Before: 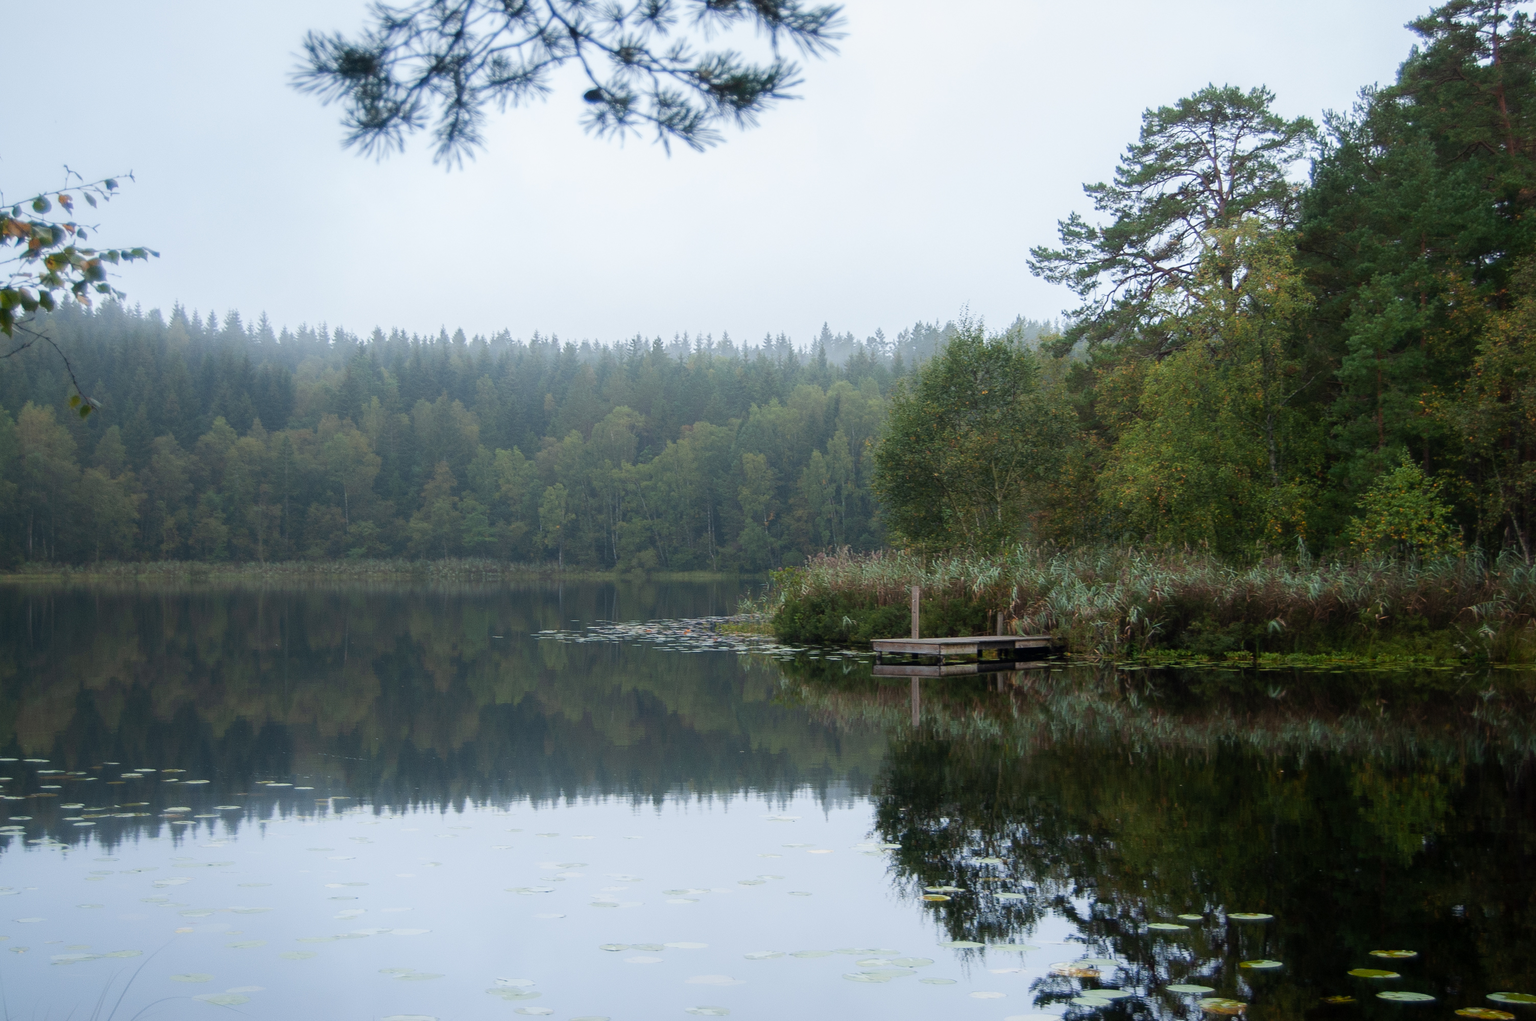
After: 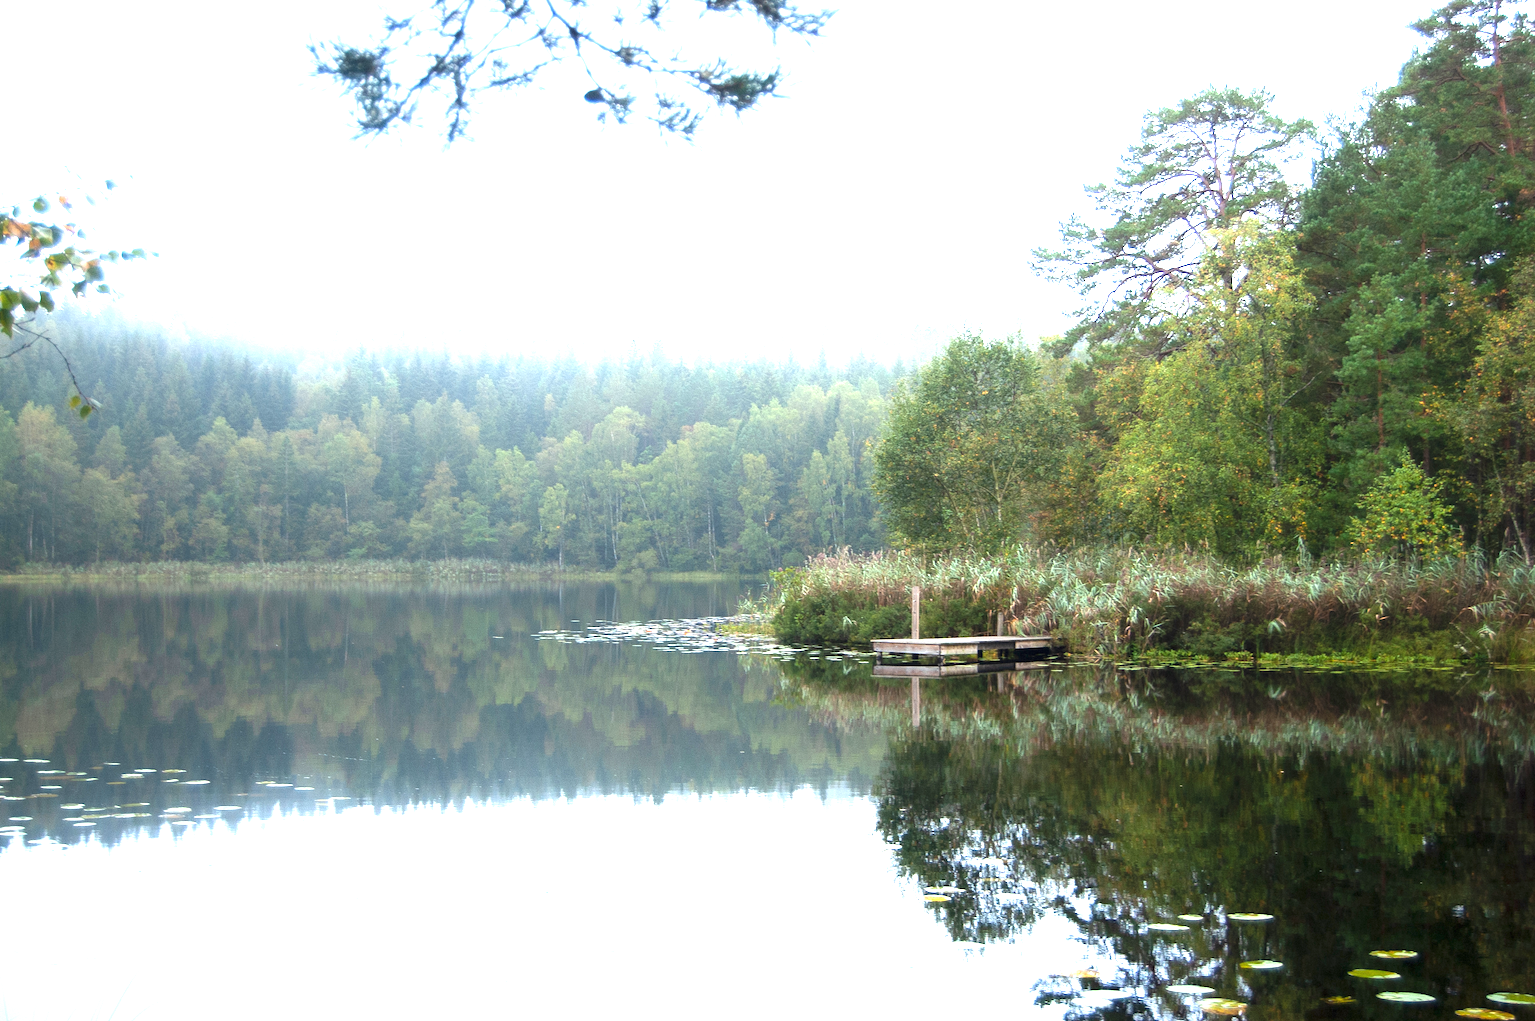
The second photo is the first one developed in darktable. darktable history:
exposure: black level correction 0, exposure 1.886 EV, compensate highlight preservation false
